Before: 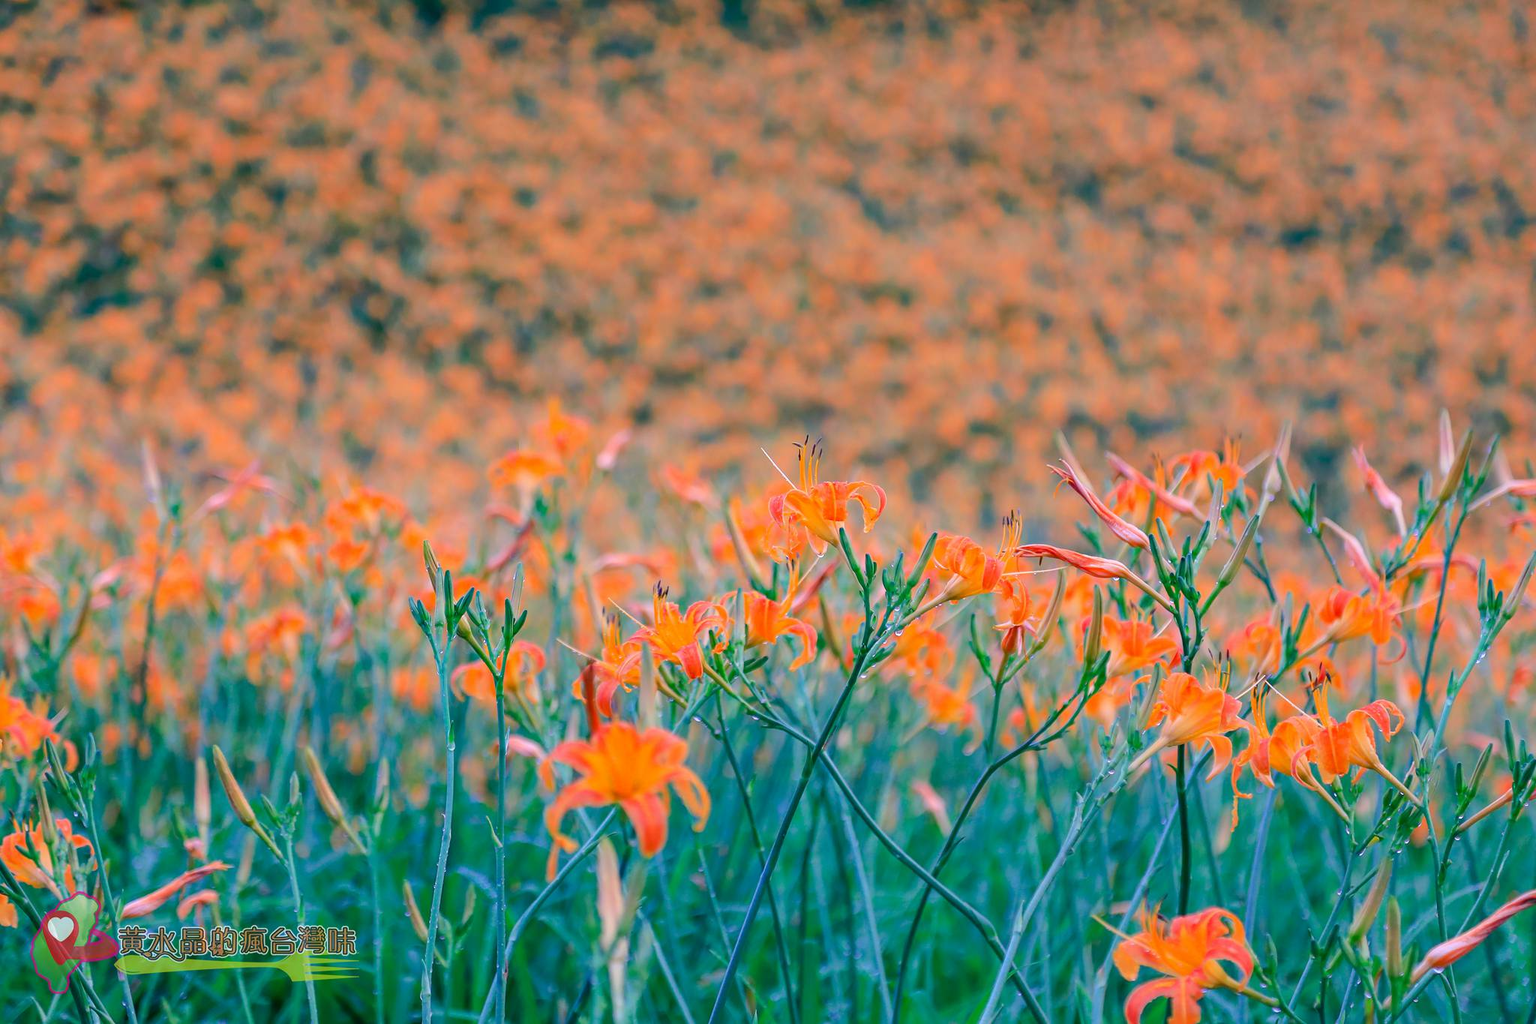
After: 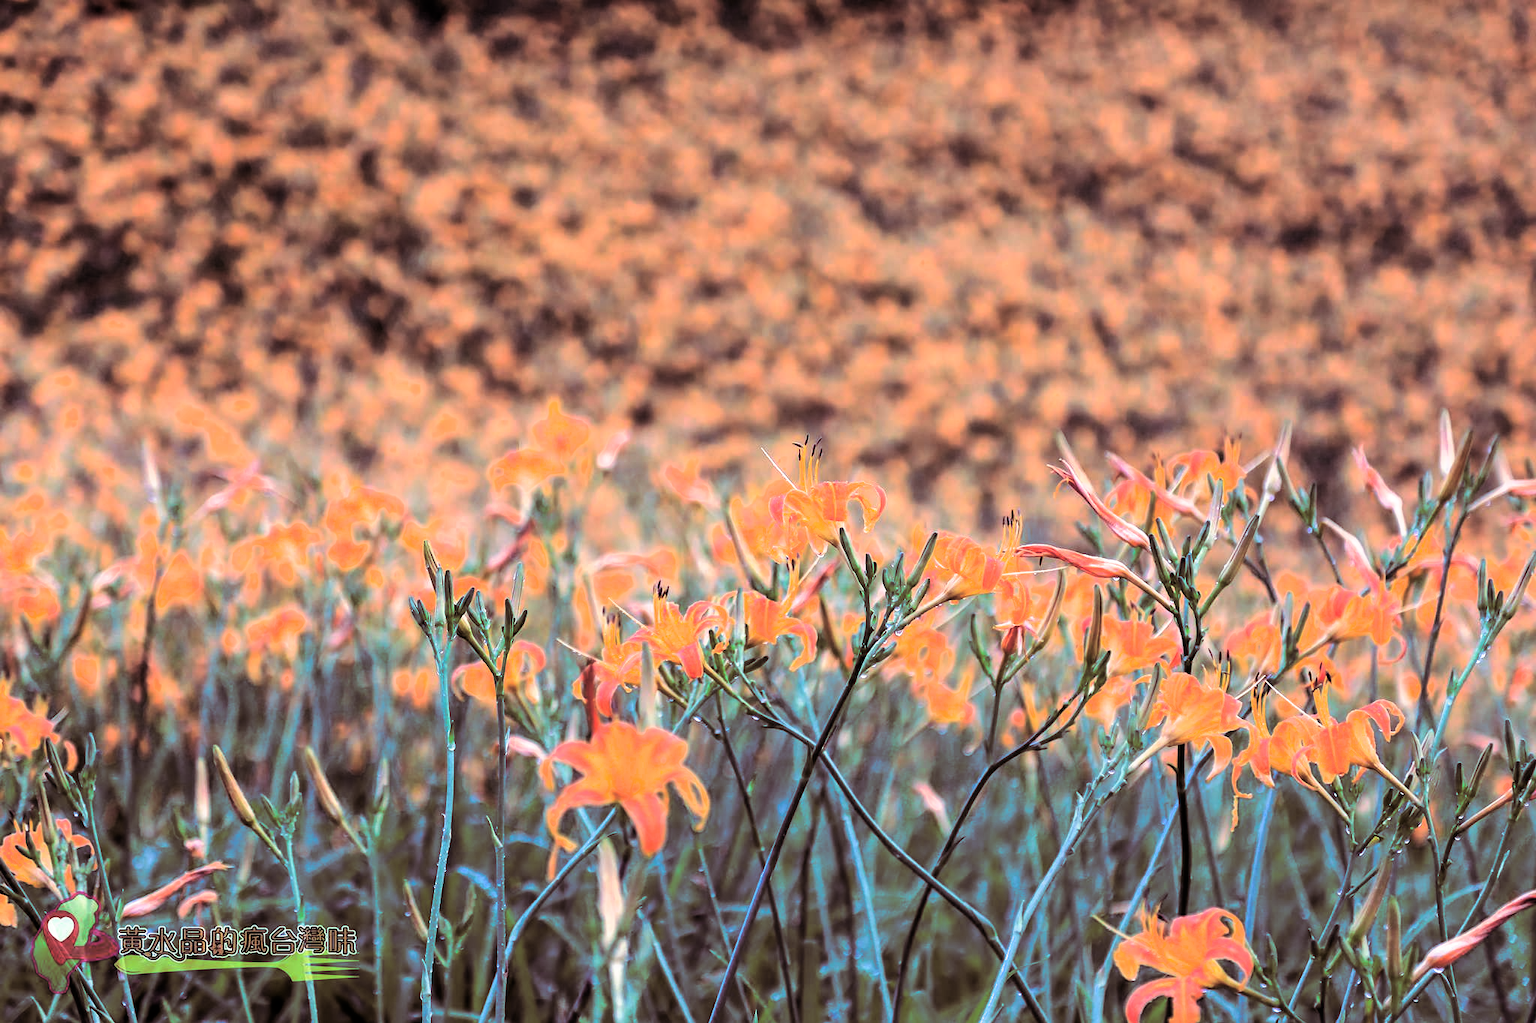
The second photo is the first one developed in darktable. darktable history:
contrast brightness saturation: contrast 0.03, brightness -0.04
split-toning: on, module defaults
filmic rgb: black relative exposure -8.2 EV, white relative exposure 2.2 EV, threshold 3 EV, hardness 7.11, latitude 85.74%, contrast 1.696, highlights saturation mix -4%, shadows ↔ highlights balance -2.69%, color science v5 (2021), contrast in shadows safe, contrast in highlights safe, enable highlight reconstruction true
